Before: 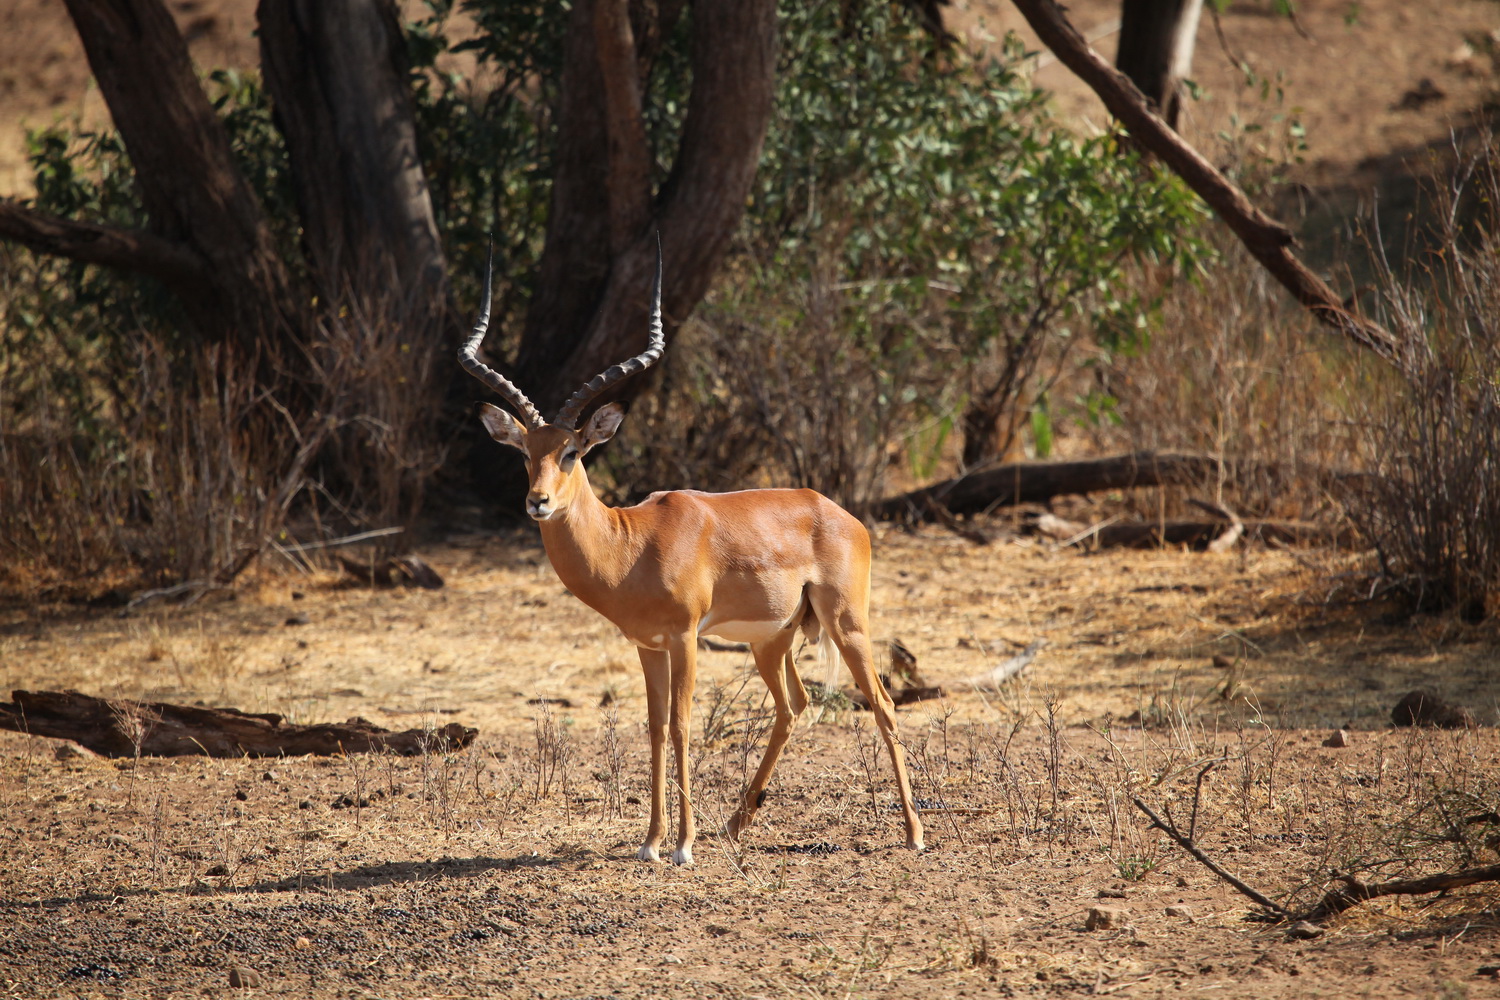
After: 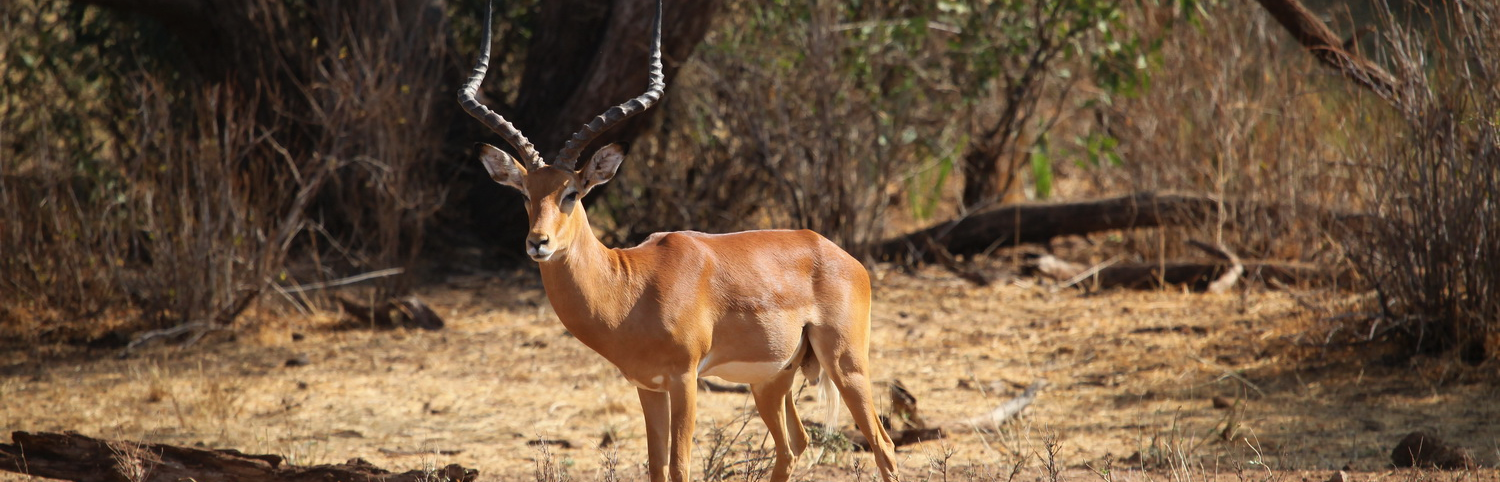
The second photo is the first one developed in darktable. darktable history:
crop and rotate: top 25.977%, bottom 25.726%
base curve: curves: ch0 [(0, 0) (0.472, 0.455) (1, 1)]
